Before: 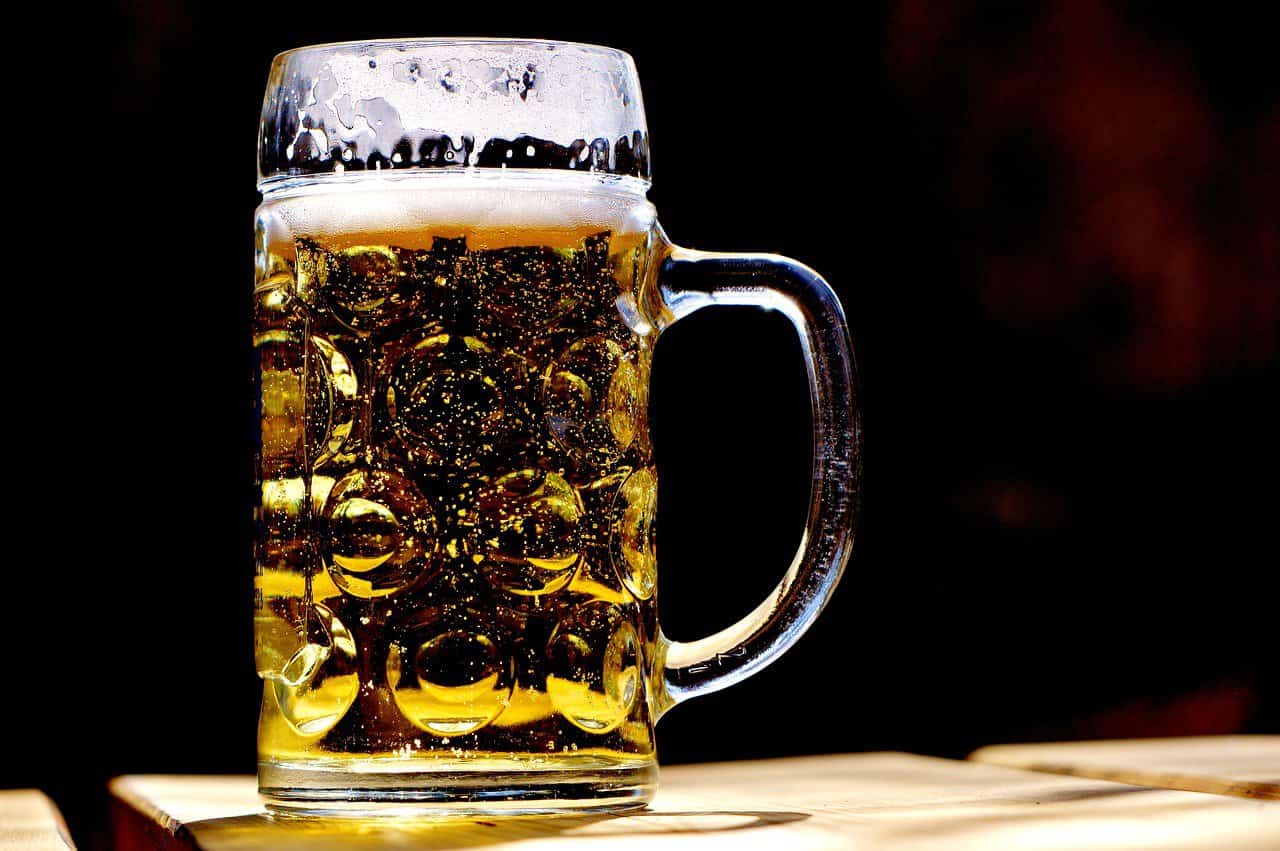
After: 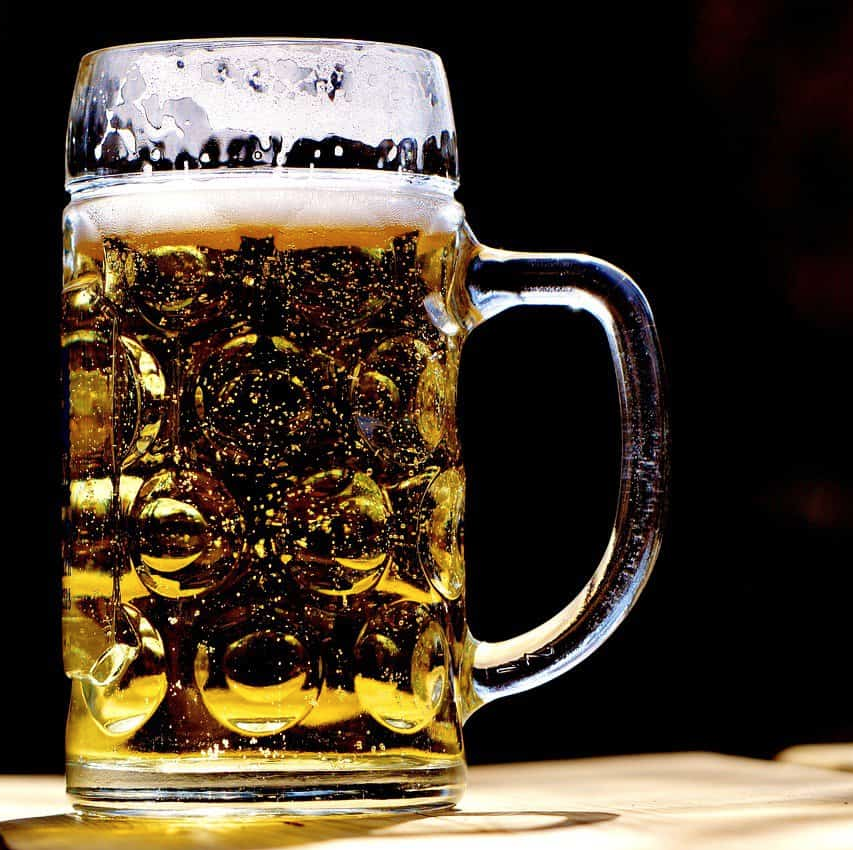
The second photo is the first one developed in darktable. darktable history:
contrast brightness saturation: saturation -0.05
crop and rotate: left 15.055%, right 18.278%
